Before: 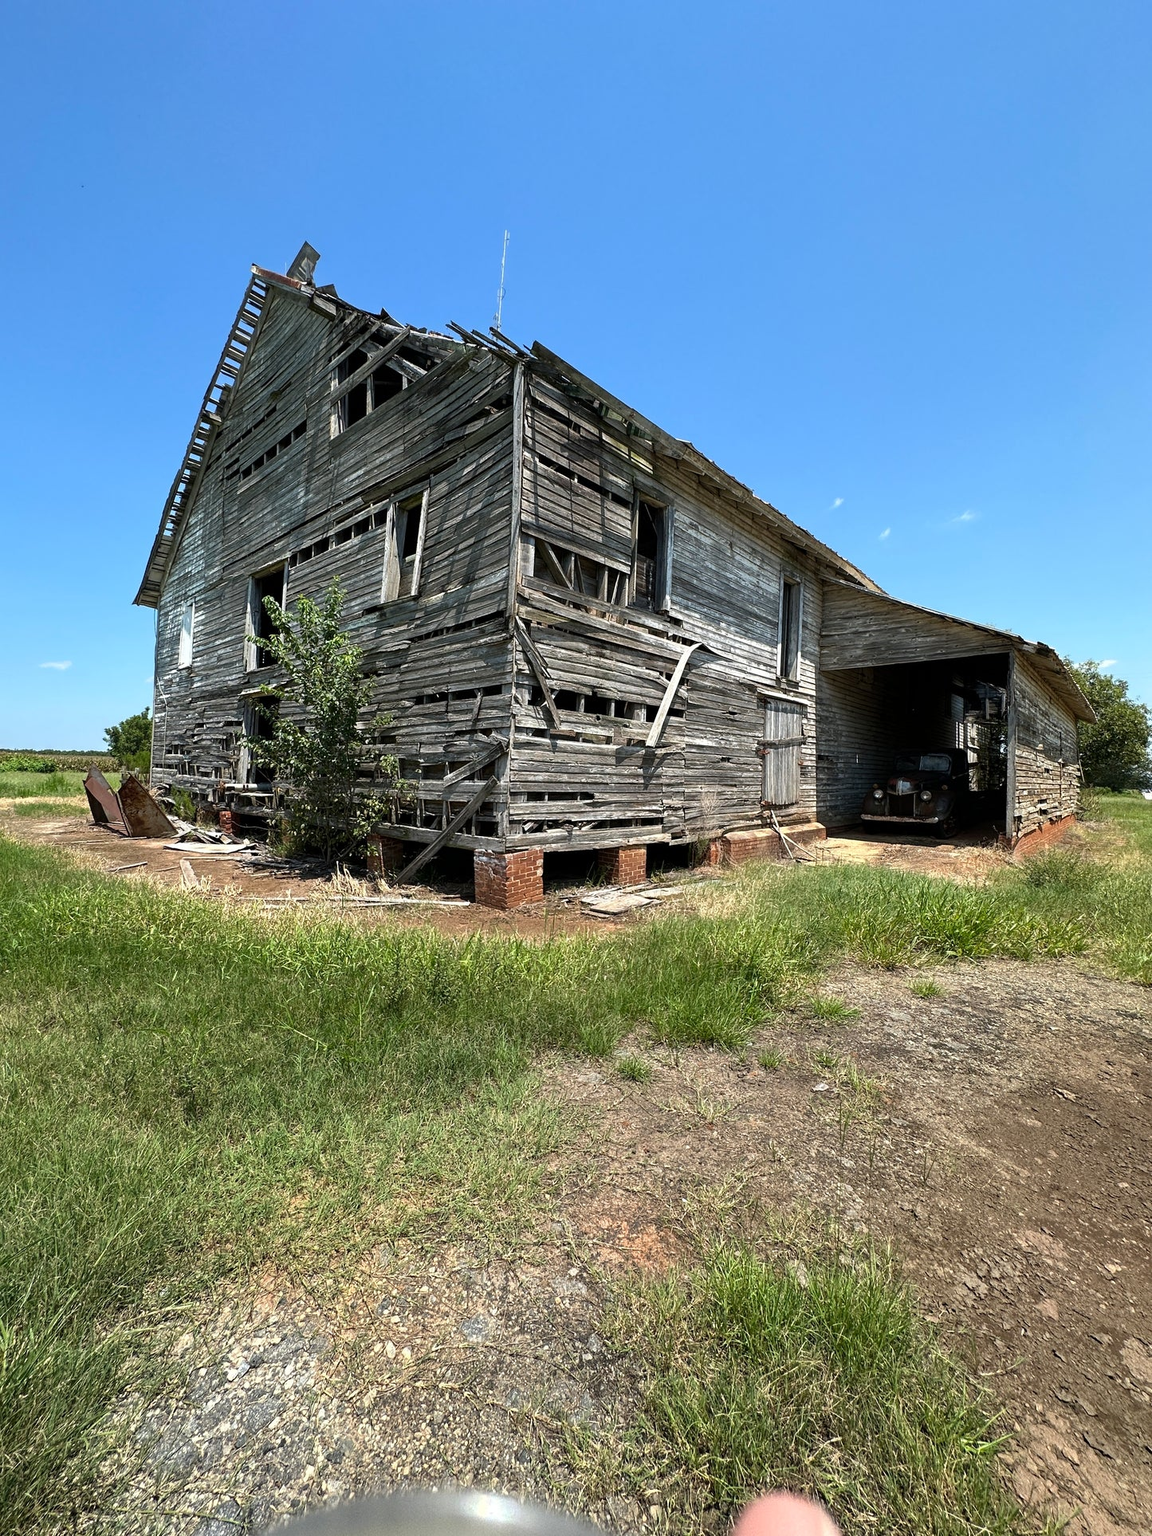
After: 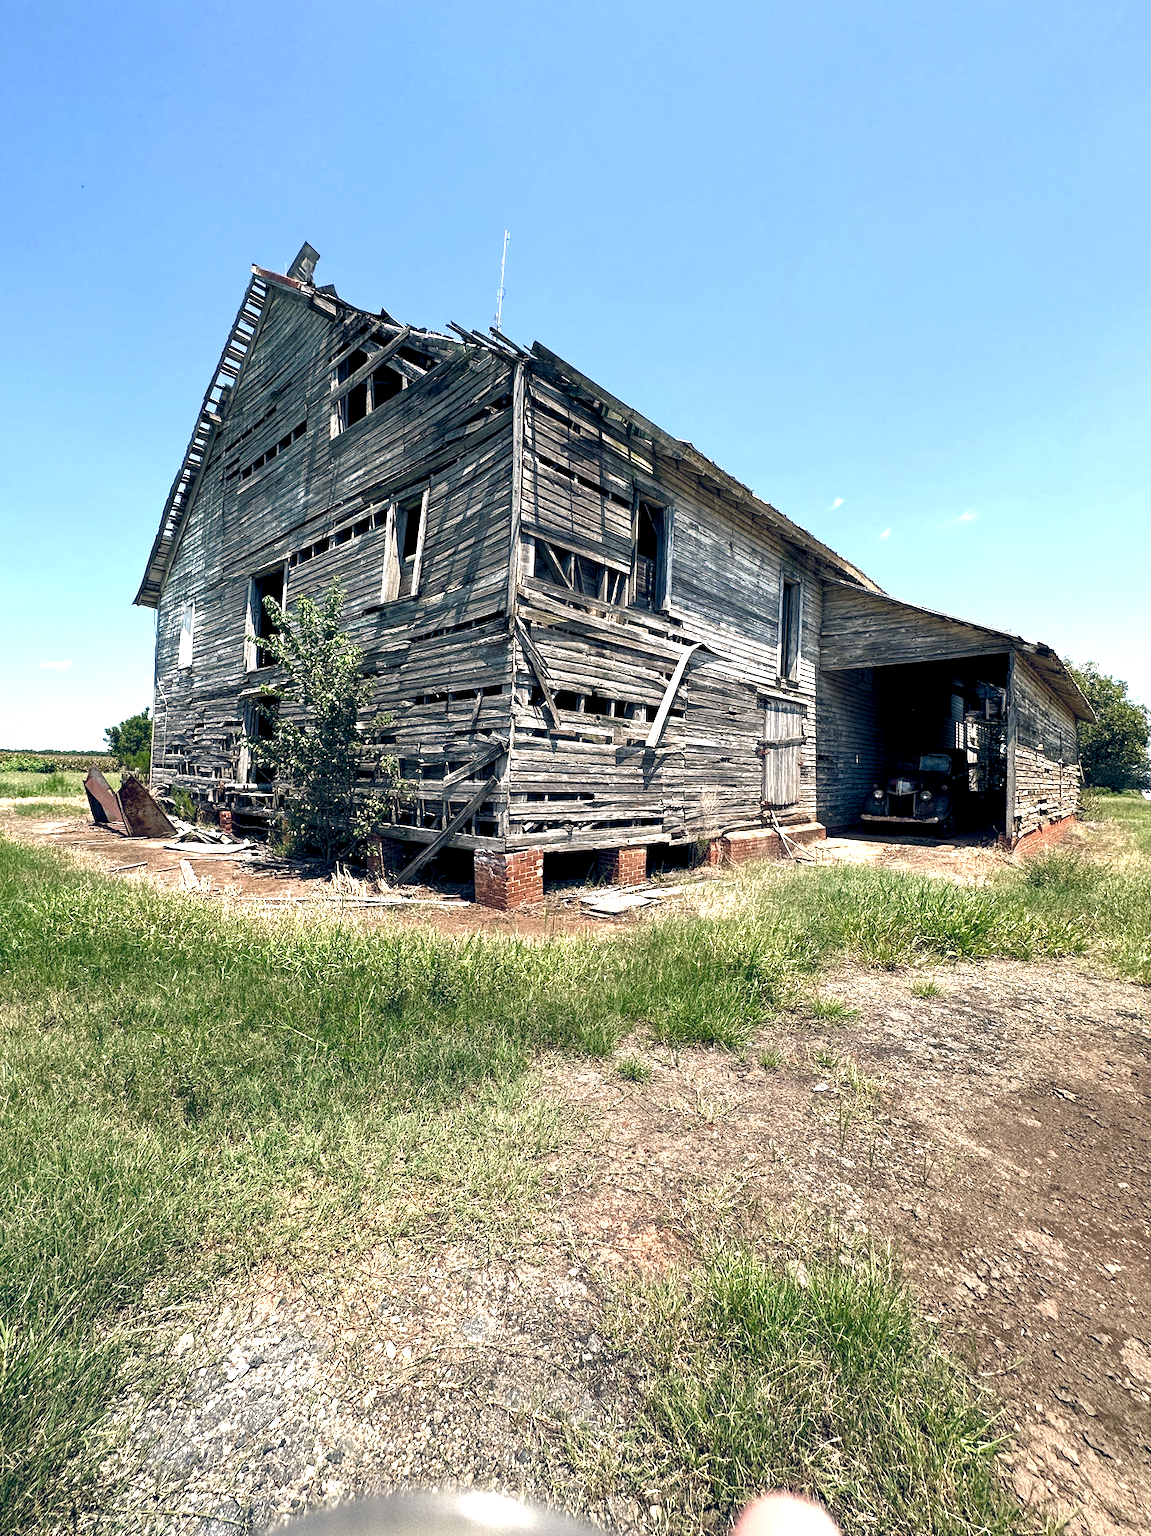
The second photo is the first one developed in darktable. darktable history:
local contrast: highlights 100%, shadows 100%, detail 120%, midtone range 0.2
exposure: black level correction 0.001, exposure 0.5 EV, compensate exposure bias true, compensate highlight preservation false
color balance: mode lift, gamma, gain (sRGB), lift [1, 1, 1.022, 1.026]
color balance rgb: highlights gain › chroma 2.94%, highlights gain › hue 60.57°, global offset › chroma 0.25%, global offset › hue 256.52°, perceptual saturation grading › global saturation 20%, perceptual saturation grading › highlights -50%, perceptual saturation grading › shadows 30%, contrast 15%
